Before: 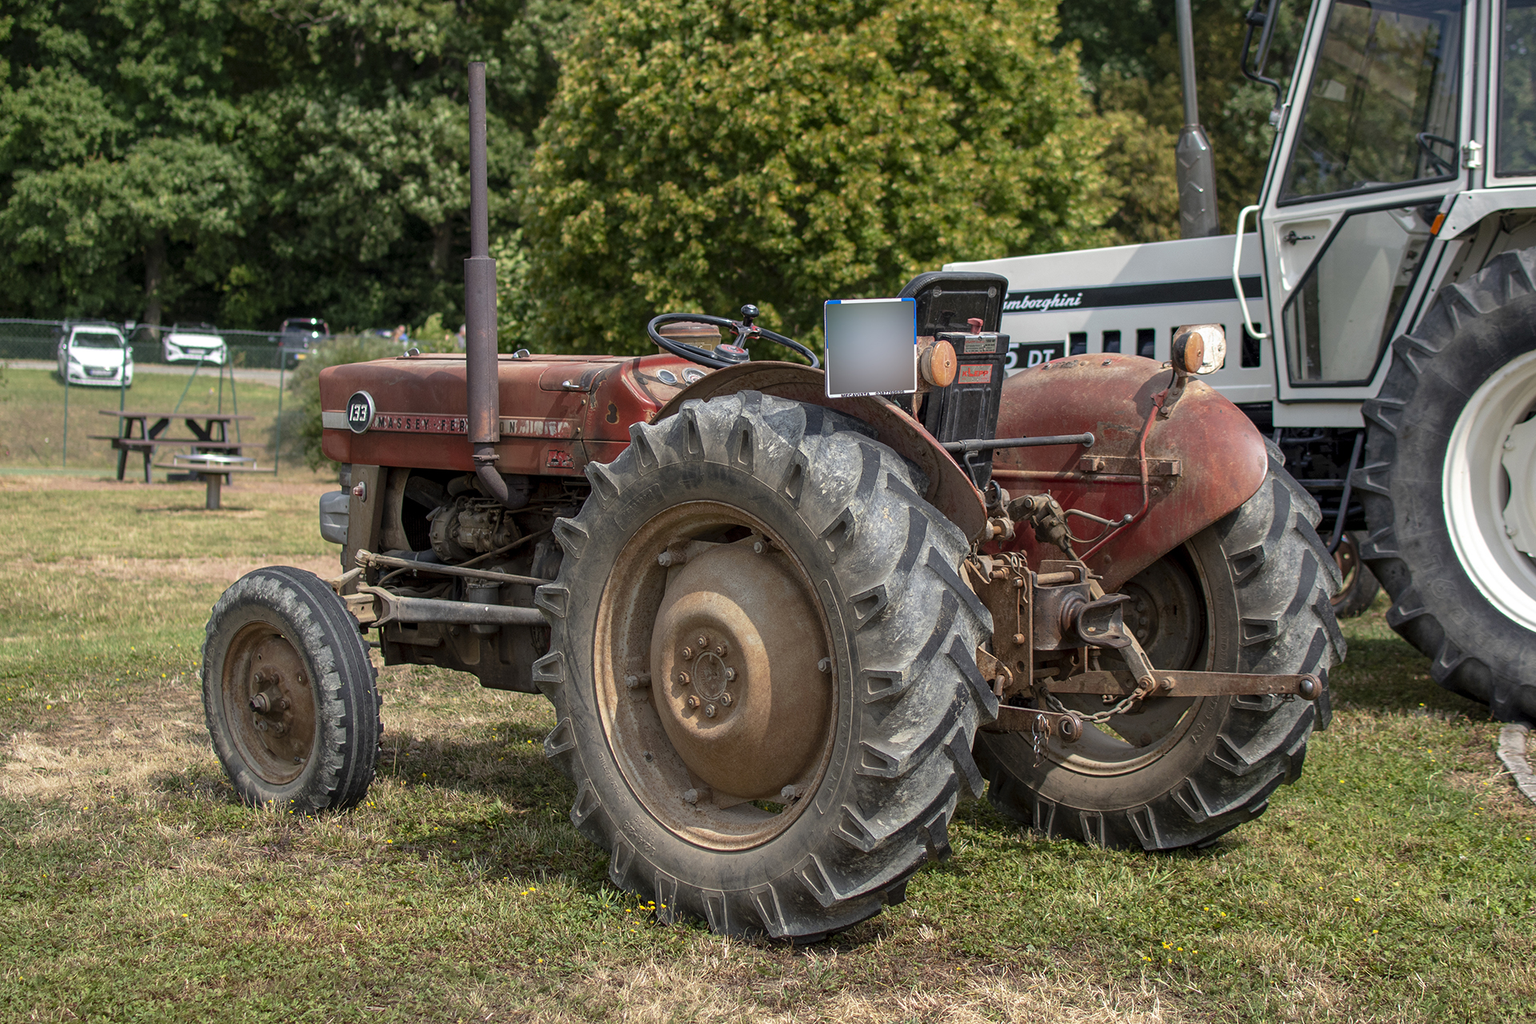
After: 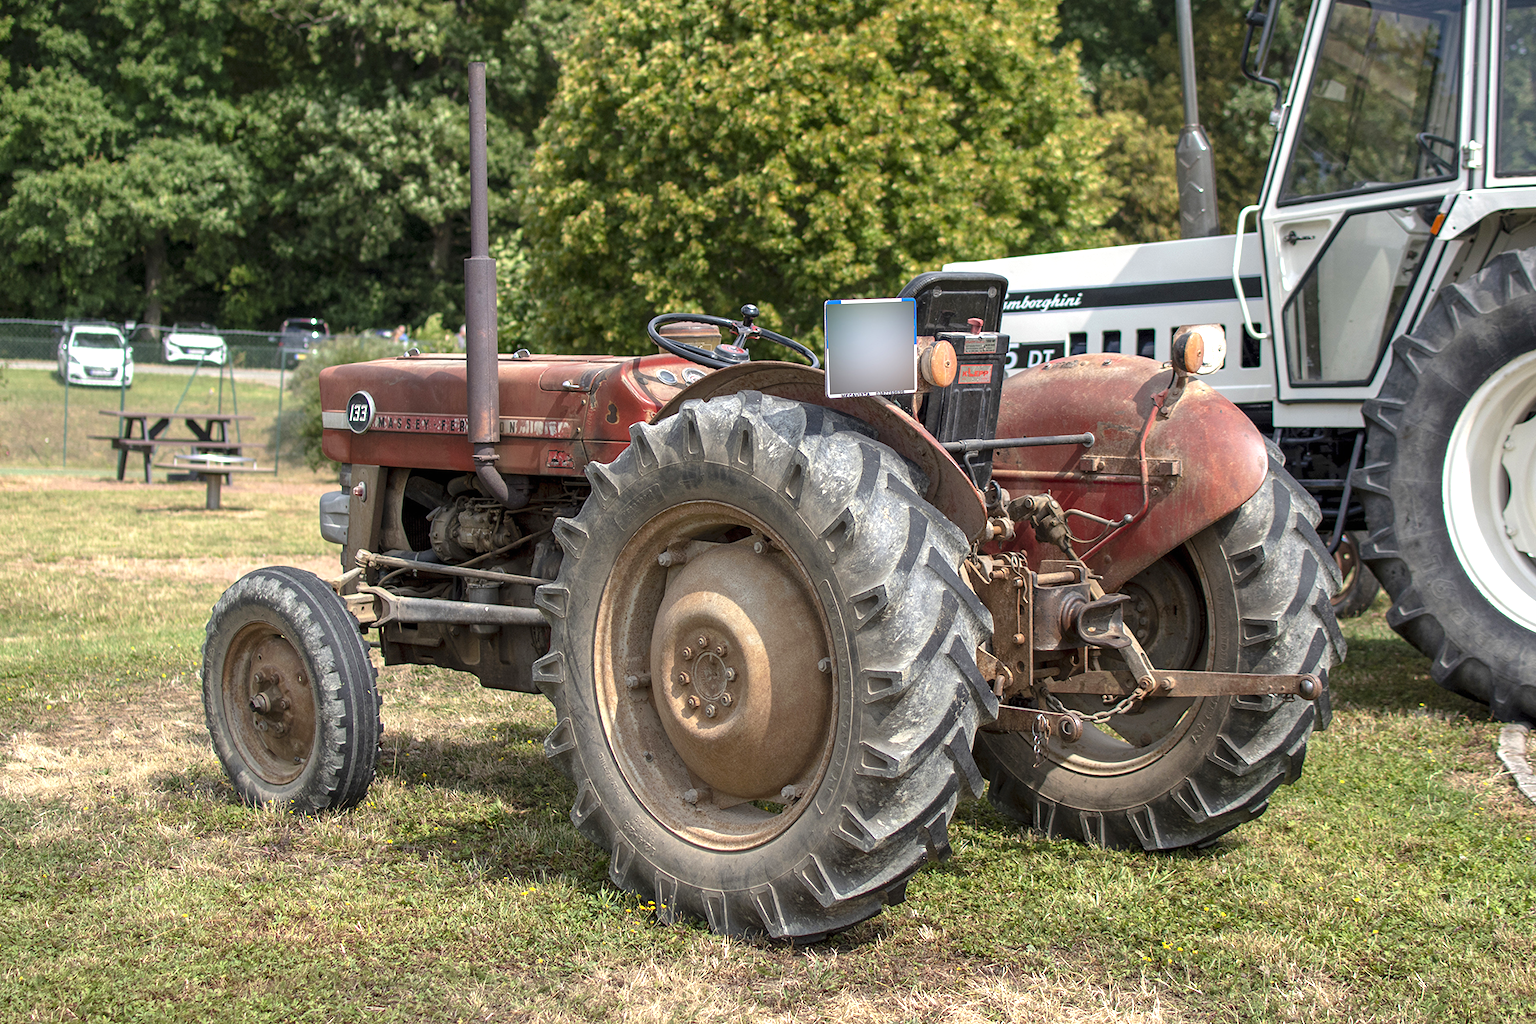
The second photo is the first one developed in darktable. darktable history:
color correction: saturation 0.98
exposure: black level correction 0, exposure 0.7 EV, compensate exposure bias true, compensate highlight preservation false
